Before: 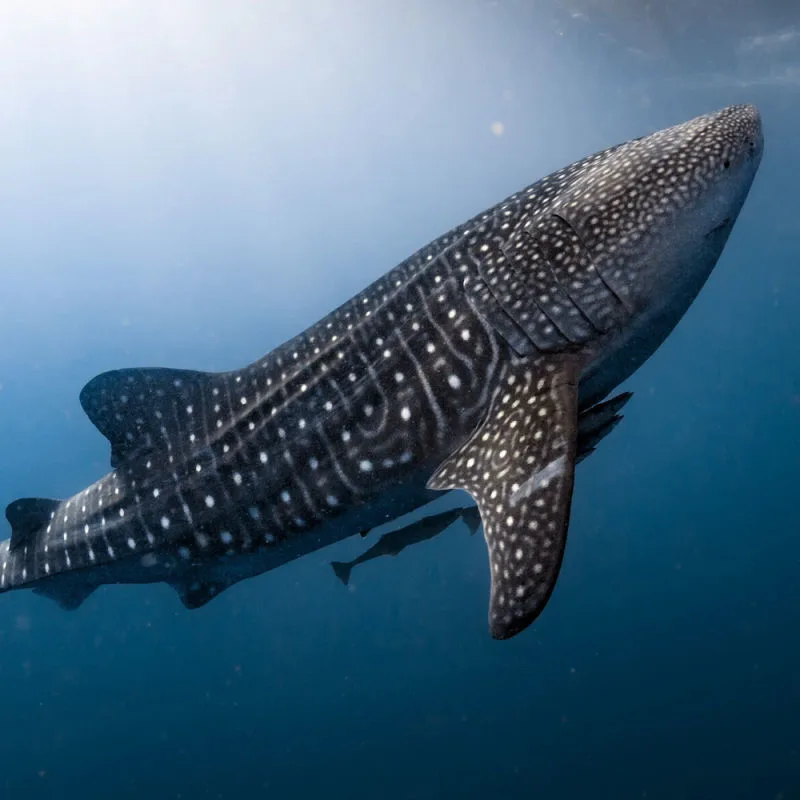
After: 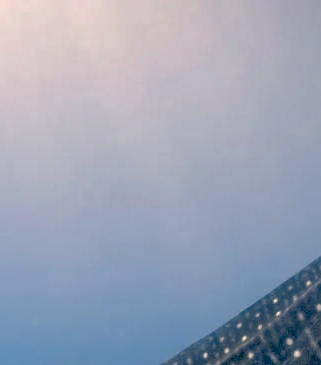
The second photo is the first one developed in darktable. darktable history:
crop and rotate: left 11.276%, top 0.099%, right 48.514%, bottom 54.221%
color correction: highlights a* 10.36, highlights b* 14.04, shadows a* -9.92, shadows b* -15.01
shadows and highlights: shadows 60.04, highlights -60.02
exposure: exposure -0.058 EV, compensate highlight preservation false
